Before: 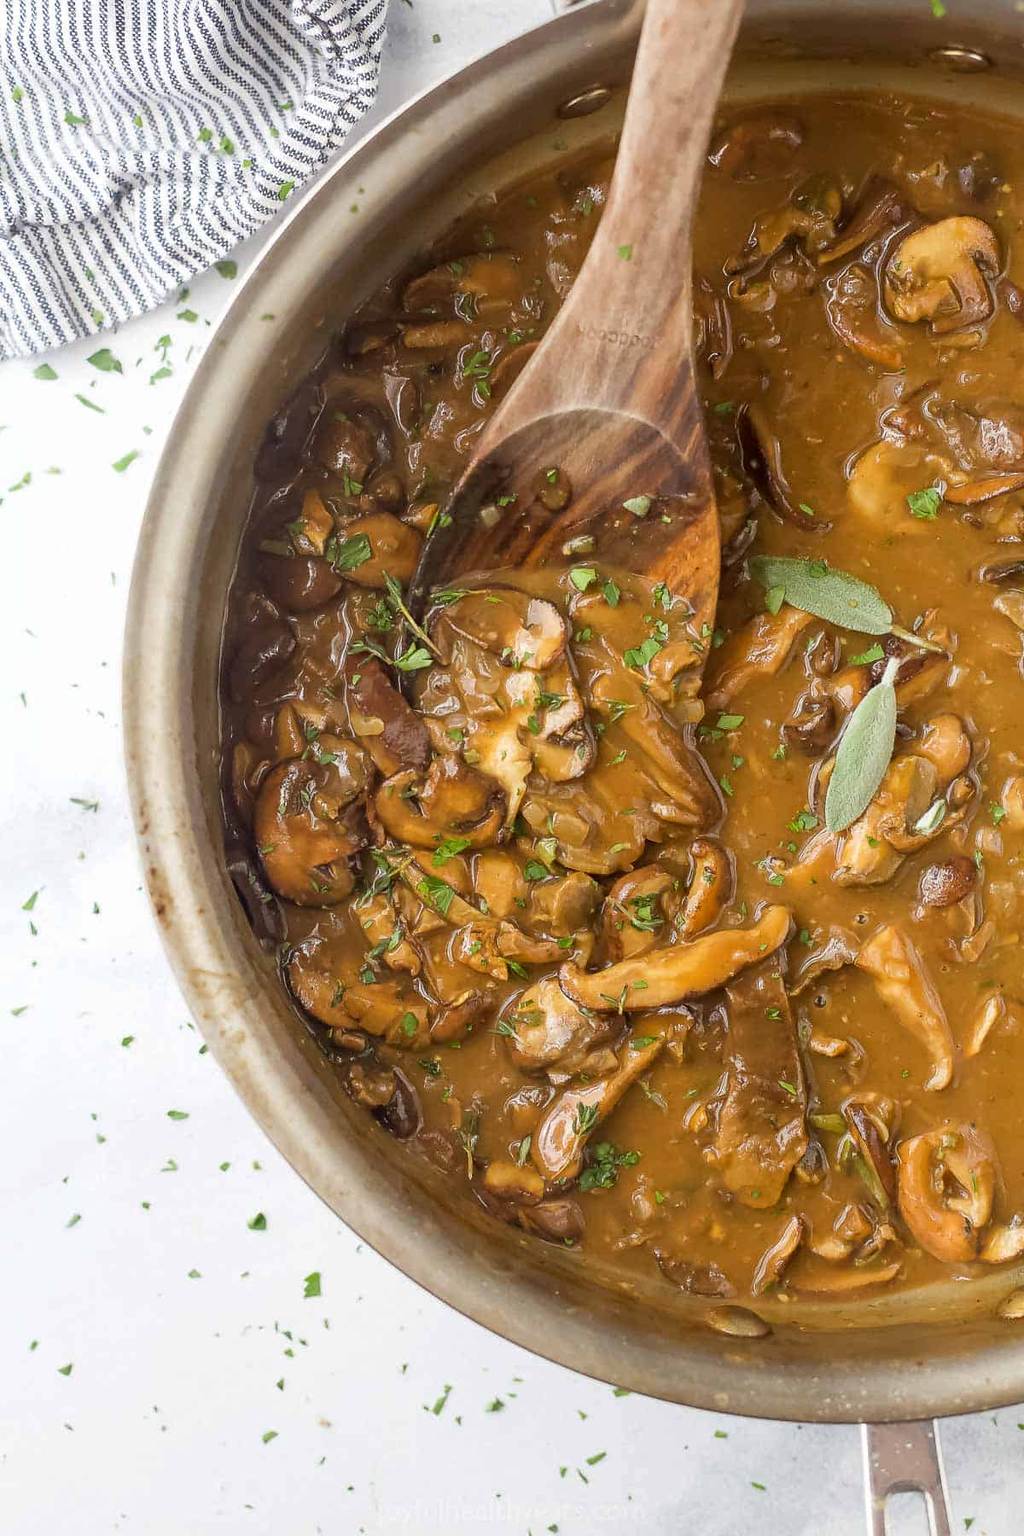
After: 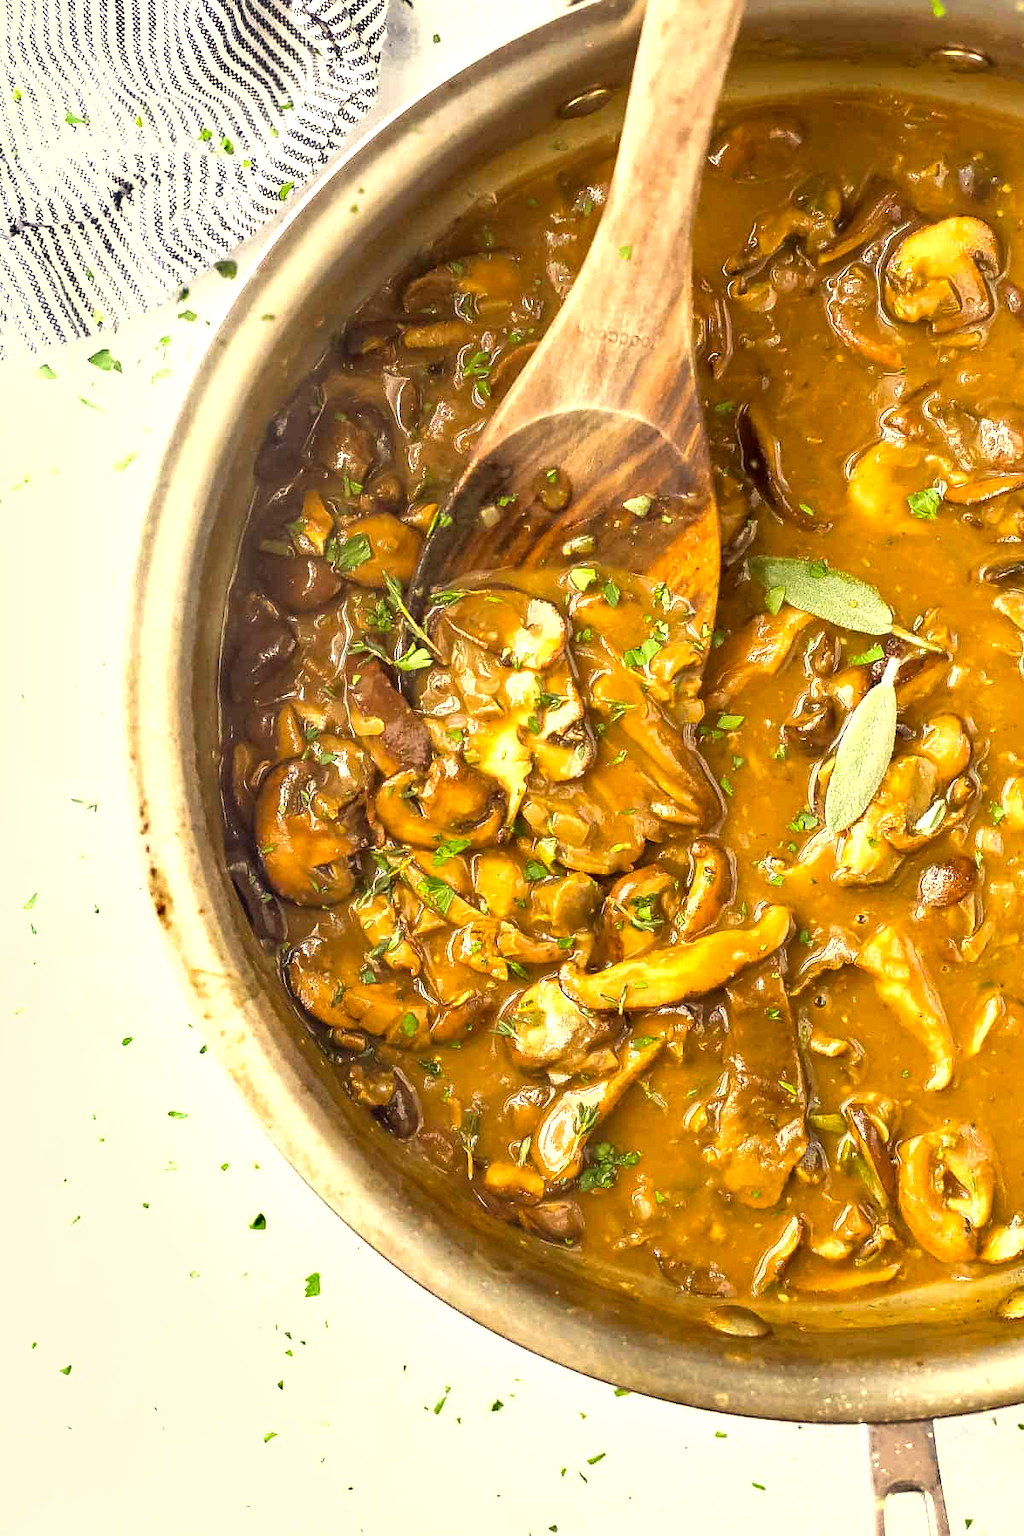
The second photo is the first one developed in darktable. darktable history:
color balance rgb: perceptual saturation grading › global saturation 3.7%, global vibrance 5.56%, contrast 3.24%
shadows and highlights: shadows 49, highlights -41, soften with gaussian
color correction: highlights a* 1.39, highlights b* 17.83
exposure: black level correction 0.001, exposure 0.955 EV, compensate exposure bias true, compensate highlight preservation false
